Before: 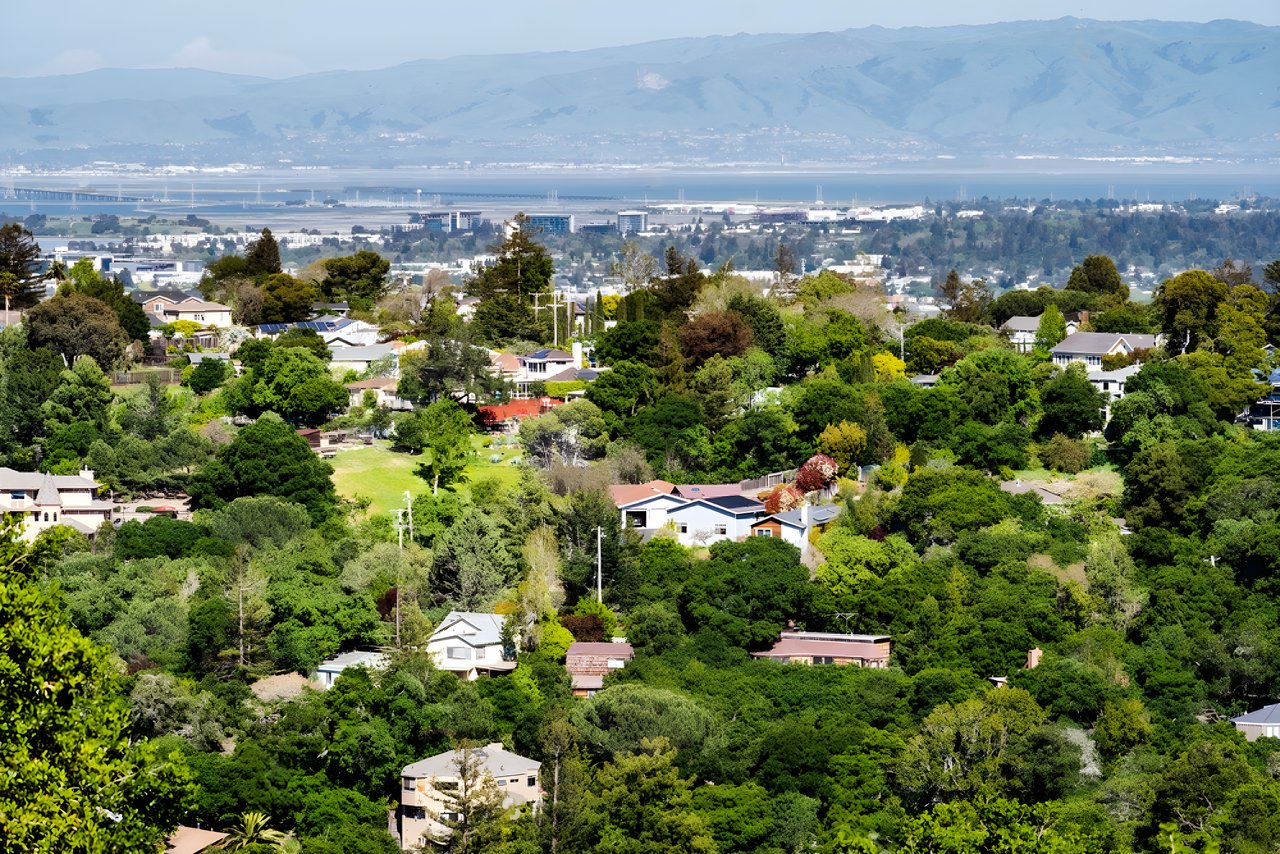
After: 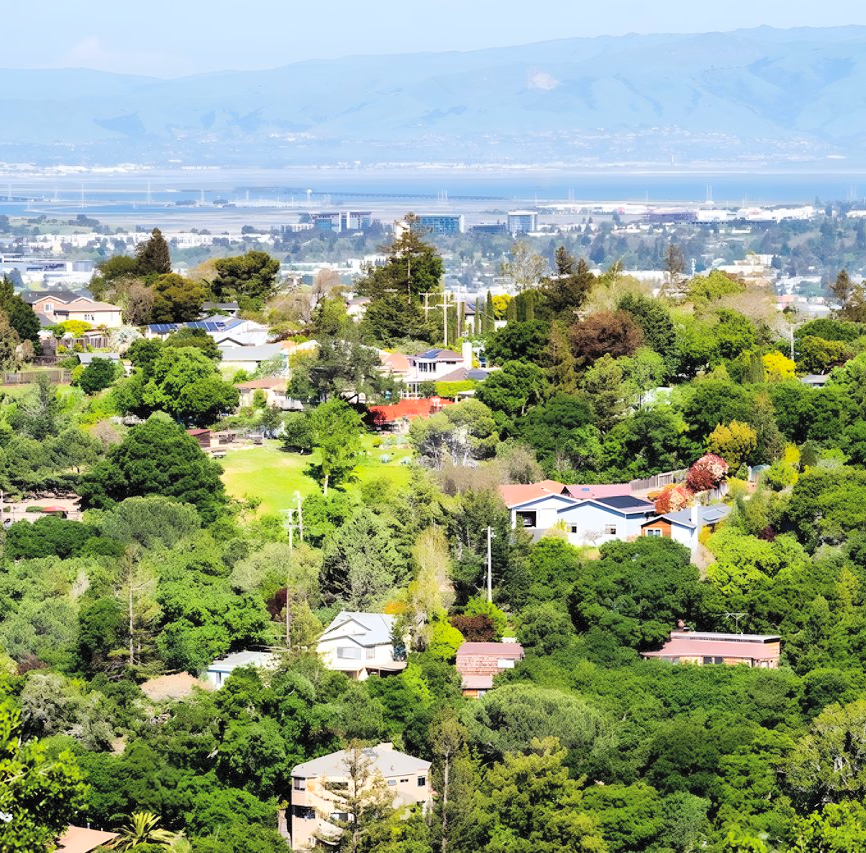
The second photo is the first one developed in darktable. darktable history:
contrast brightness saturation: contrast 0.096, brightness 0.316, saturation 0.146
crop and rotate: left 8.617%, right 23.654%
